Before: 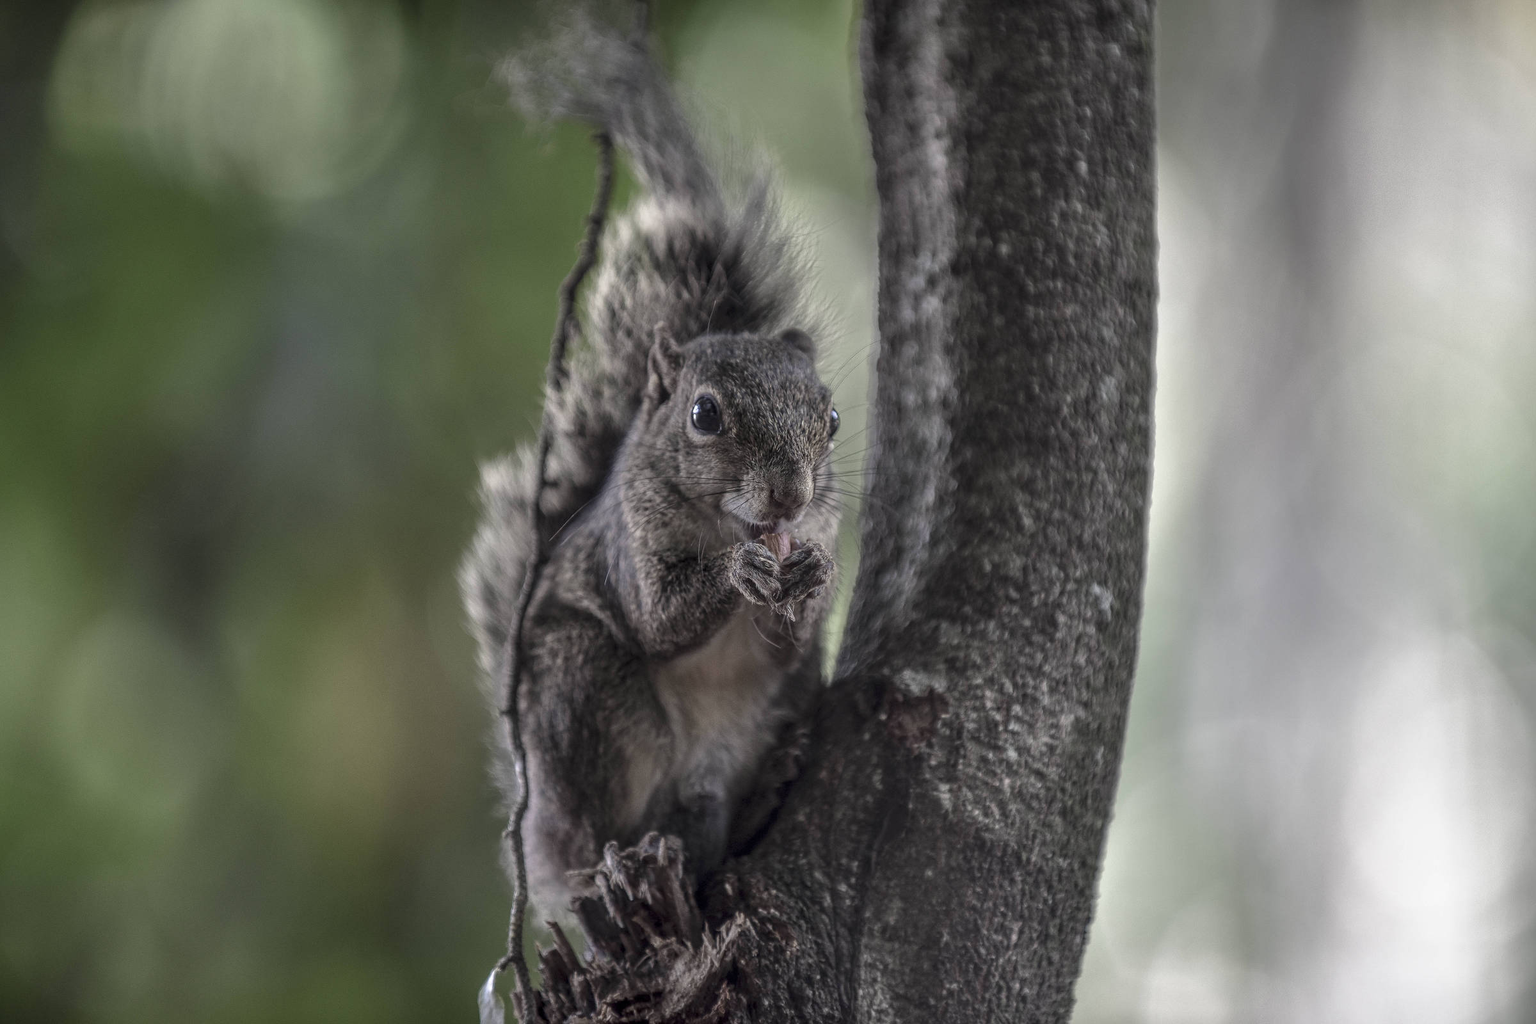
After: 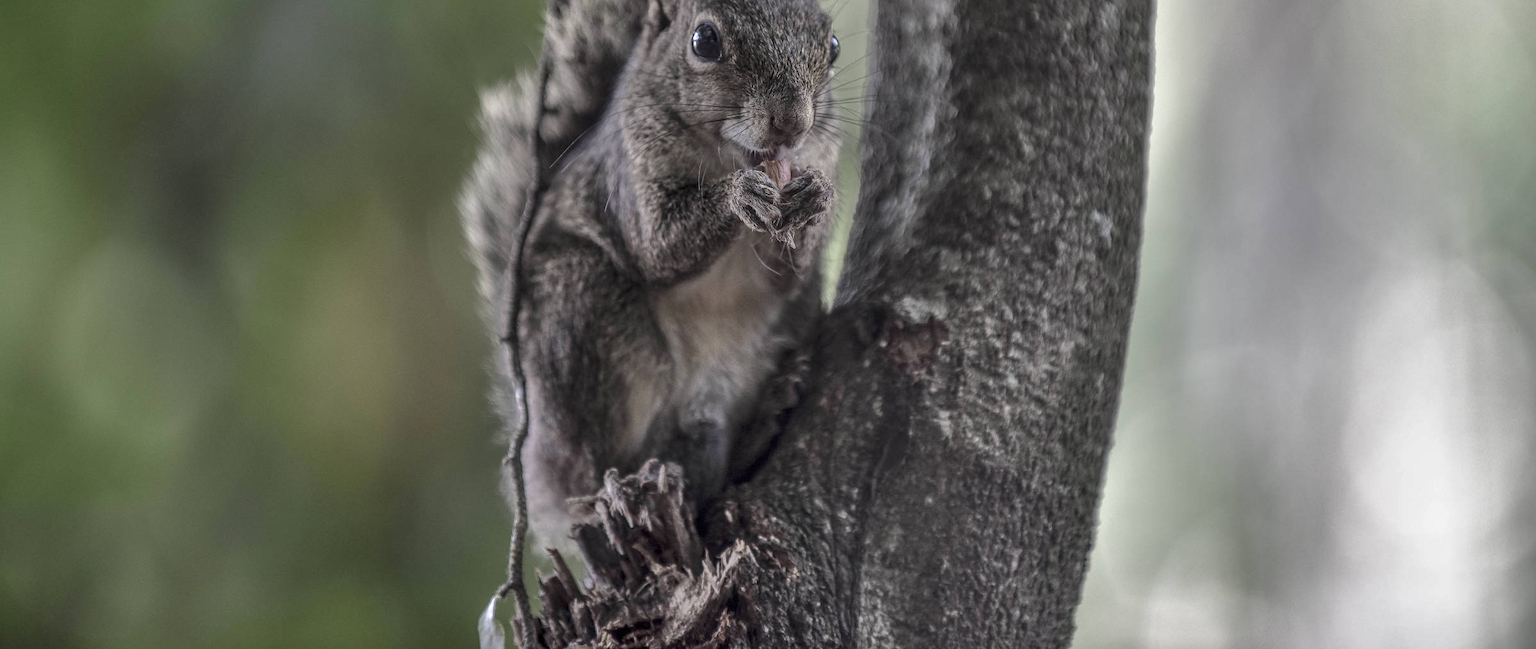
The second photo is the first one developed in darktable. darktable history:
crop and rotate: top 36.549%
shadows and highlights: soften with gaussian
